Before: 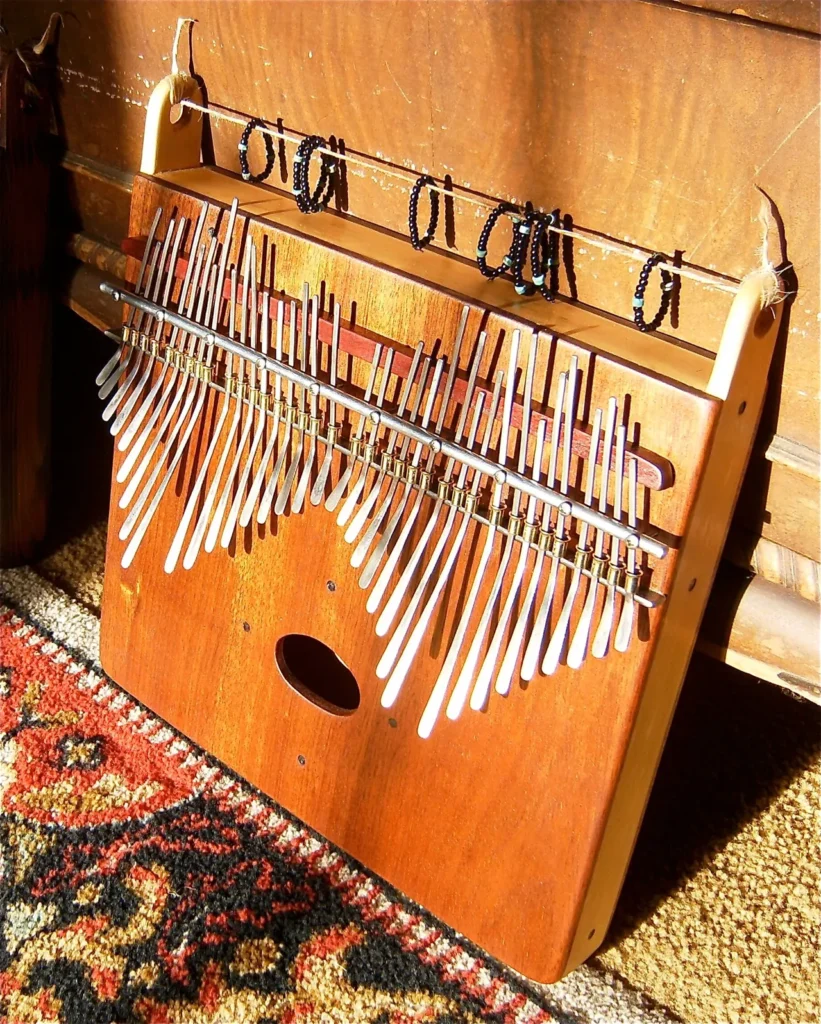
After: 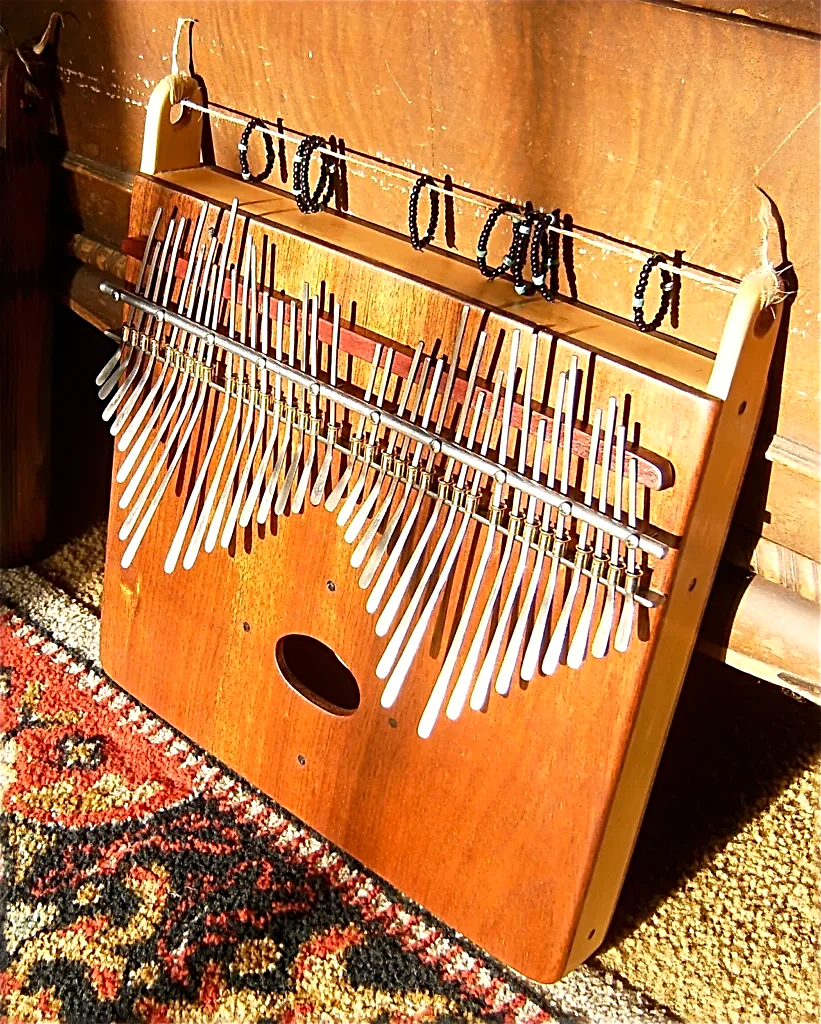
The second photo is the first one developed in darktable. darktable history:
exposure: exposure 0.127 EV, compensate highlight preservation false
sharpen: radius 2.676, amount 0.669
color calibration: x 0.334, y 0.349, temperature 5426 K
